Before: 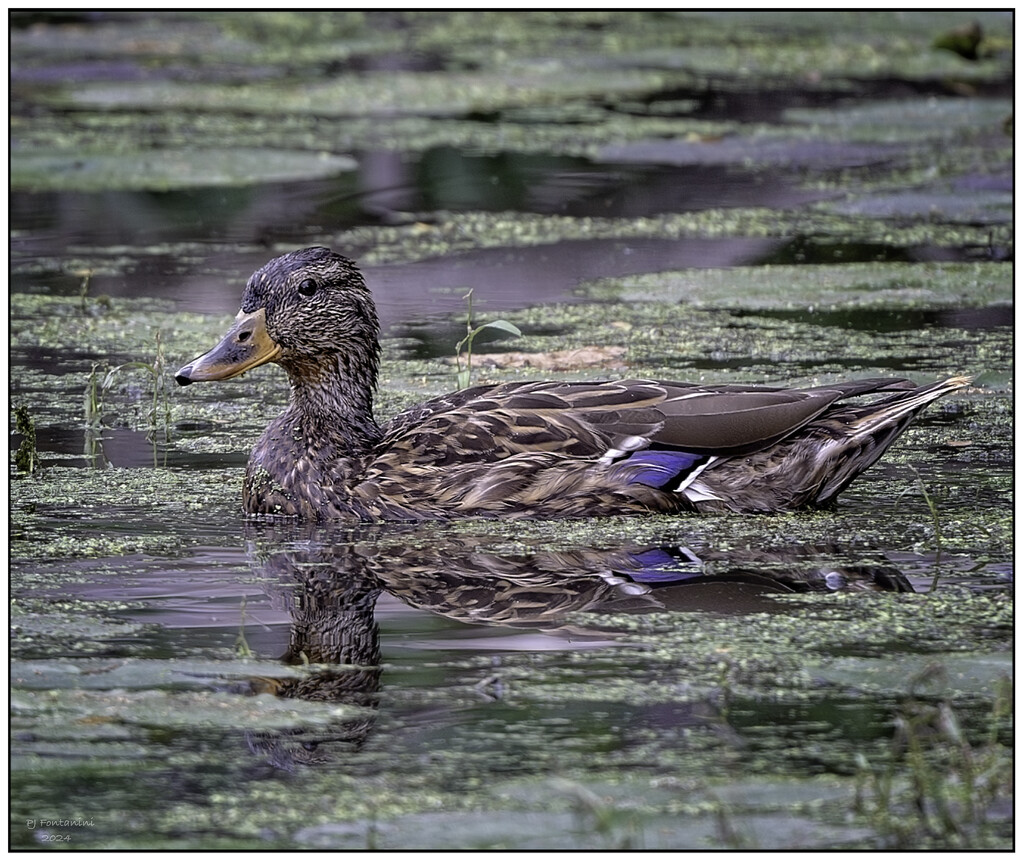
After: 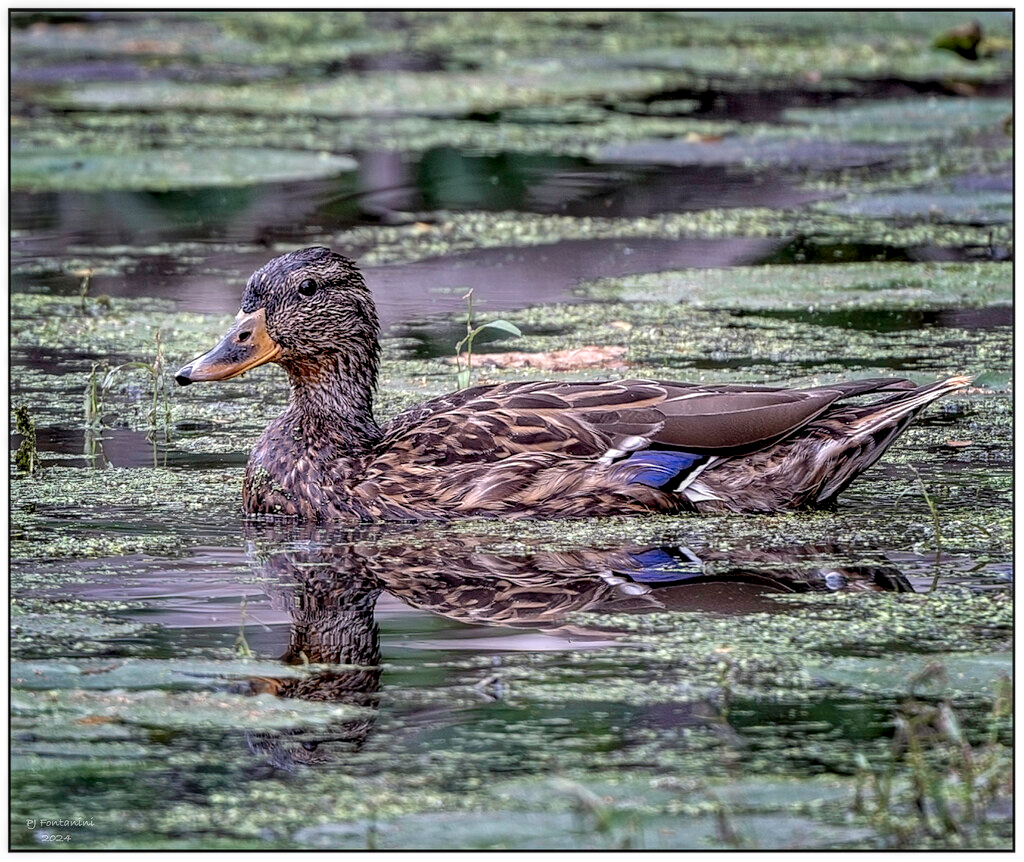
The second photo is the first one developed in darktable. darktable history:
local contrast: highlights 30%, detail 150%
tone curve: curves: ch0 [(0, 0) (0.003, 0.012) (0.011, 0.015) (0.025, 0.027) (0.044, 0.045) (0.069, 0.064) (0.1, 0.093) (0.136, 0.133) (0.177, 0.177) (0.224, 0.221) (0.277, 0.272) (0.335, 0.342) (0.399, 0.398) (0.468, 0.462) (0.543, 0.547) (0.623, 0.624) (0.709, 0.711) (0.801, 0.792) (0.898, 0.889) (1, 1)], color space Lab, independent channels, preserve colors none
